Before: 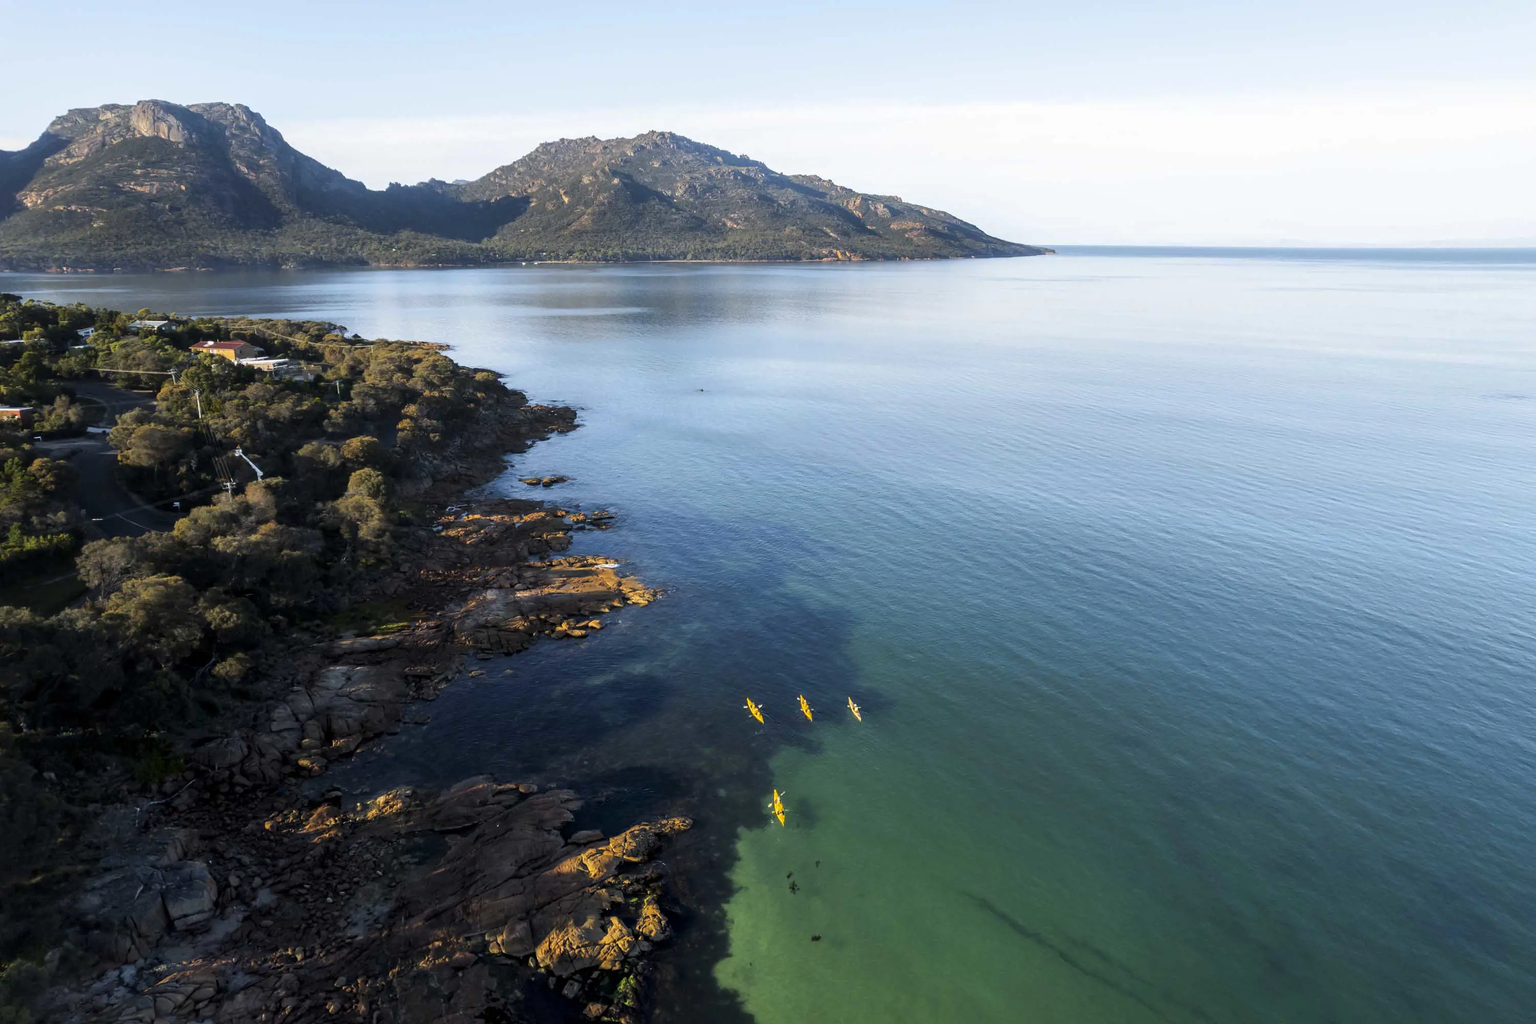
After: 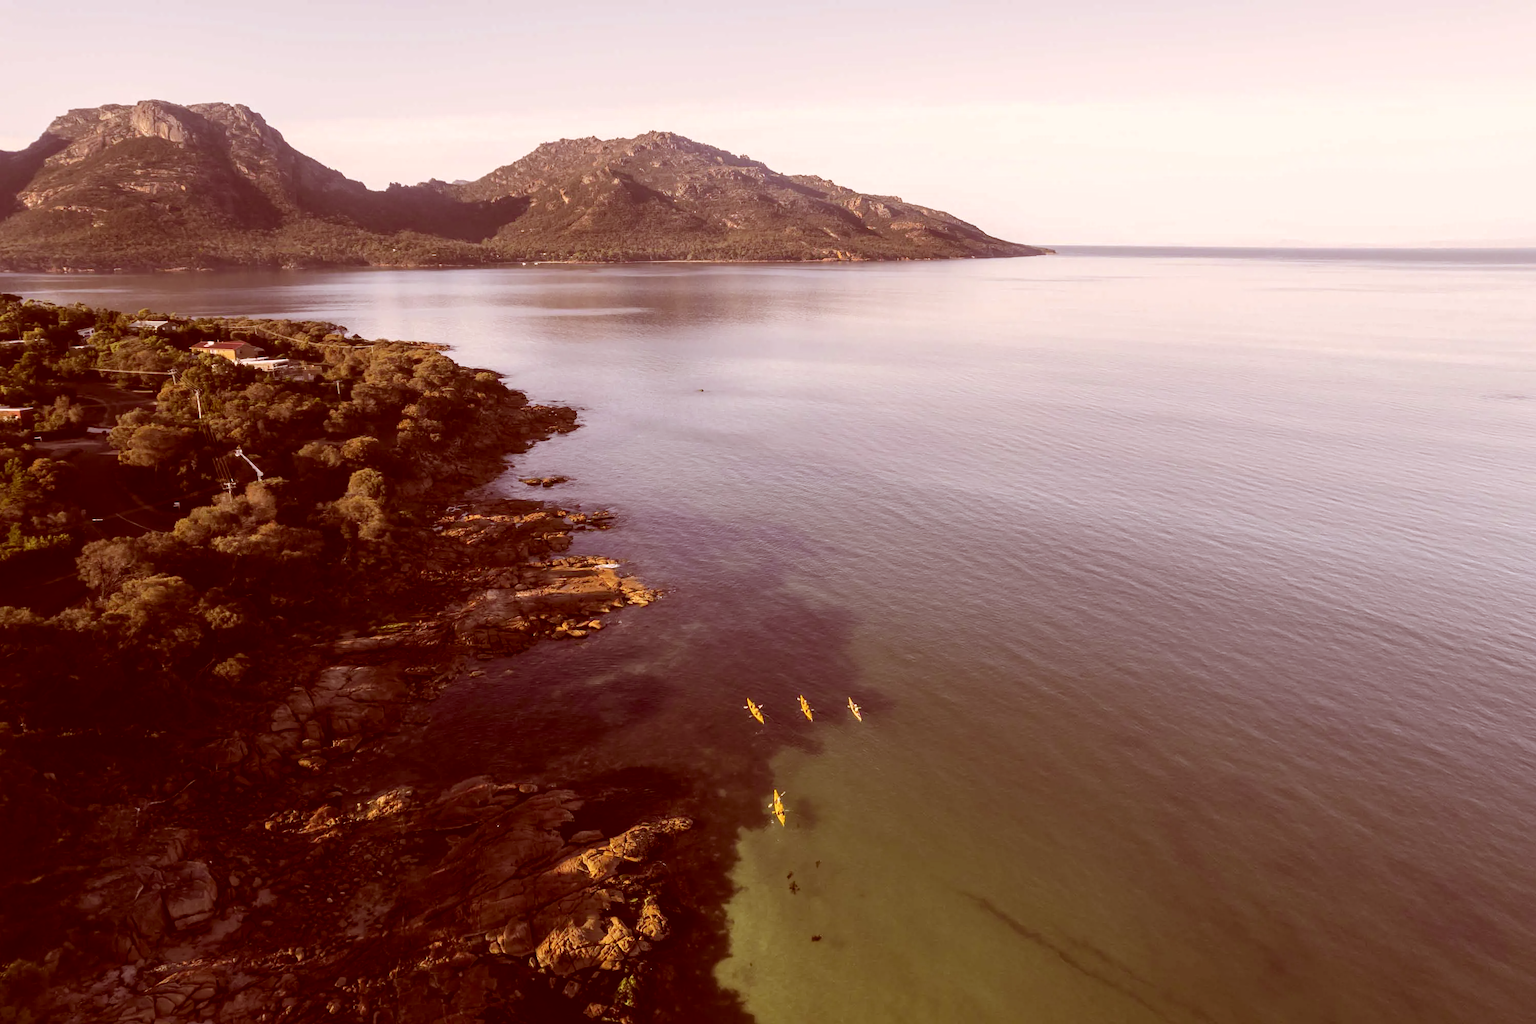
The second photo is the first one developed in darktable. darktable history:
color correction: highlights a* 9.19, highlights b* 8.95, shadows a* 39.58, shadows b* 39.45, saturation 0.781
